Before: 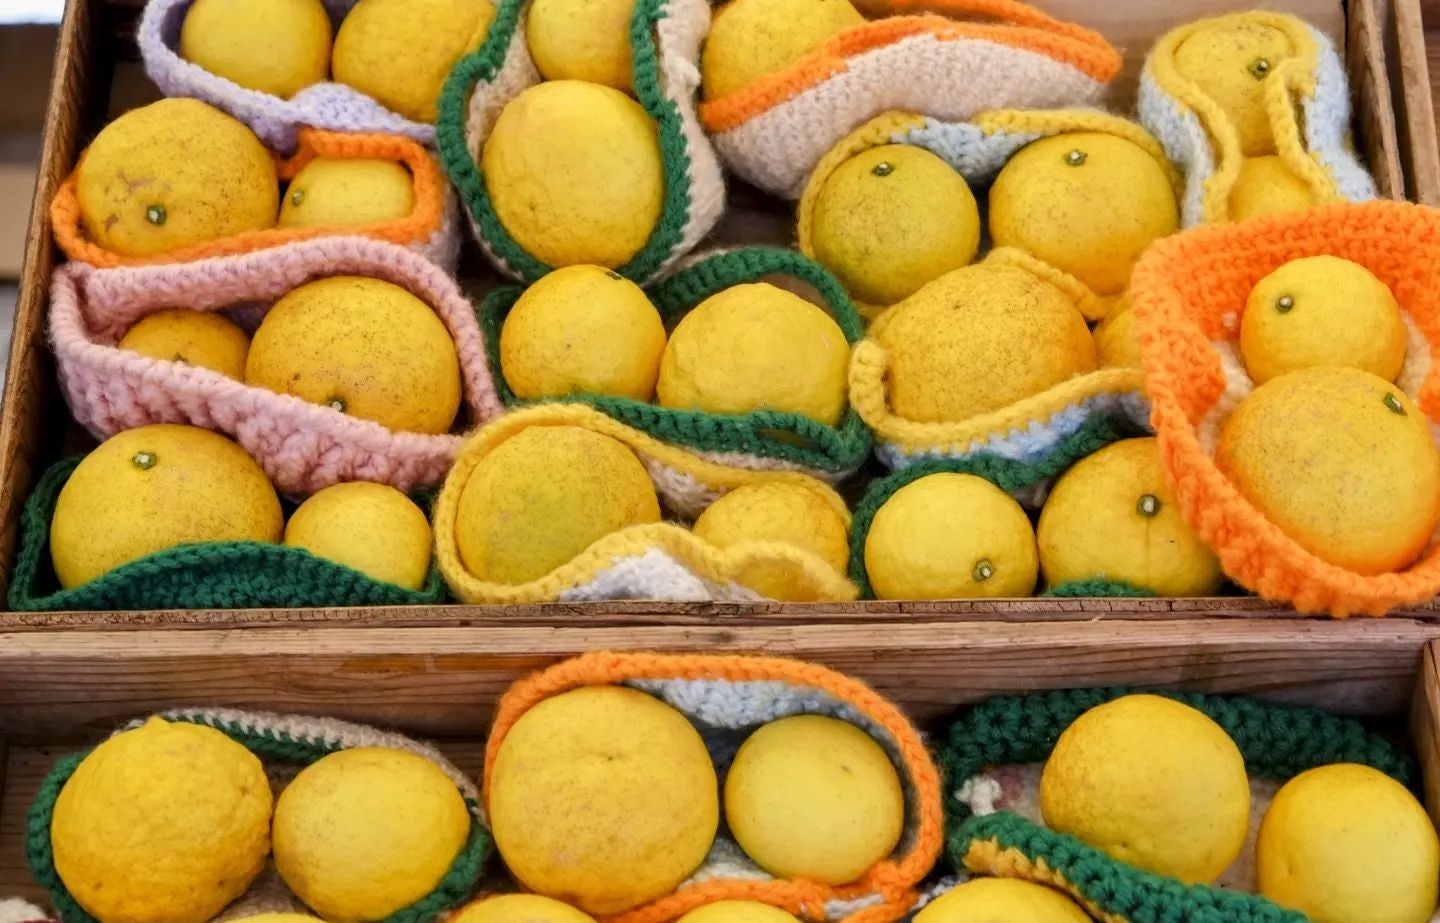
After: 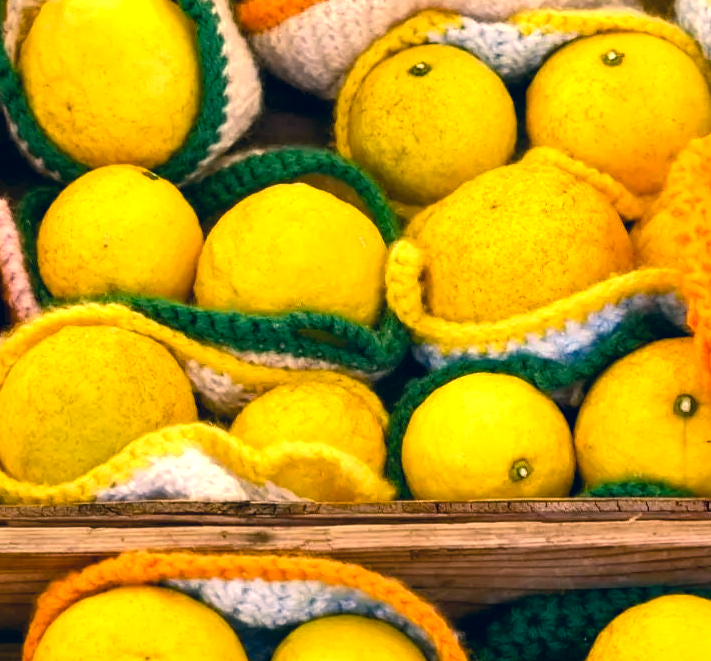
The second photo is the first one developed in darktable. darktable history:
tone equalizer: on, module defaults
crop: left 32.158%, top 10.937%, right 18.43%, bottom 17.429%
color correction: highlights a* 10.35, highlights b* 14.03, shadows a* -10.32, shadows b* -14.99
color balance rgb: shadows lift › chroma 0.777%, shadows lift › hue 113.61°, highlights gain › chroma 0.121%, highlights gain › hue 329.94°, perceptual saturation grading › global saturation 27.4%, perceptual saturation grading › highlights -28.644%, perceptual saturation grading › mid-tones 15.165%, perceptual saturation grading › shadows 33.538%, perceptual brilliance grading › global brilliance 20.188%, perceptual brilliance grading › shadows -40.101%, global vibrance 9.332%
